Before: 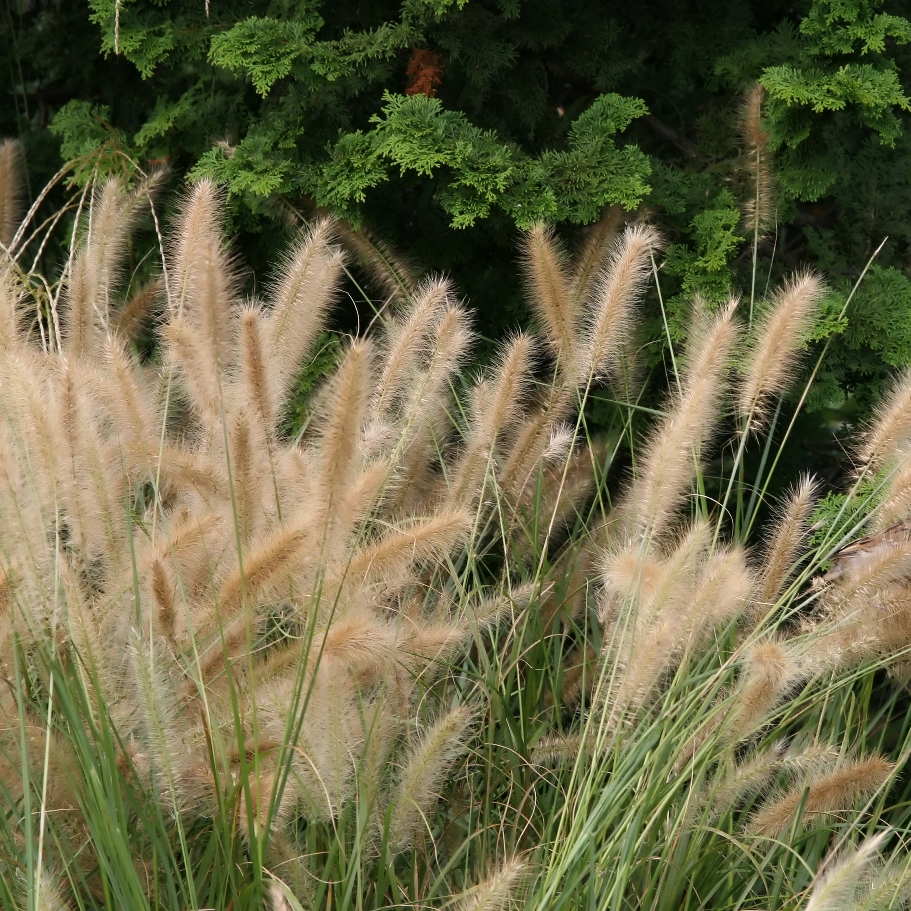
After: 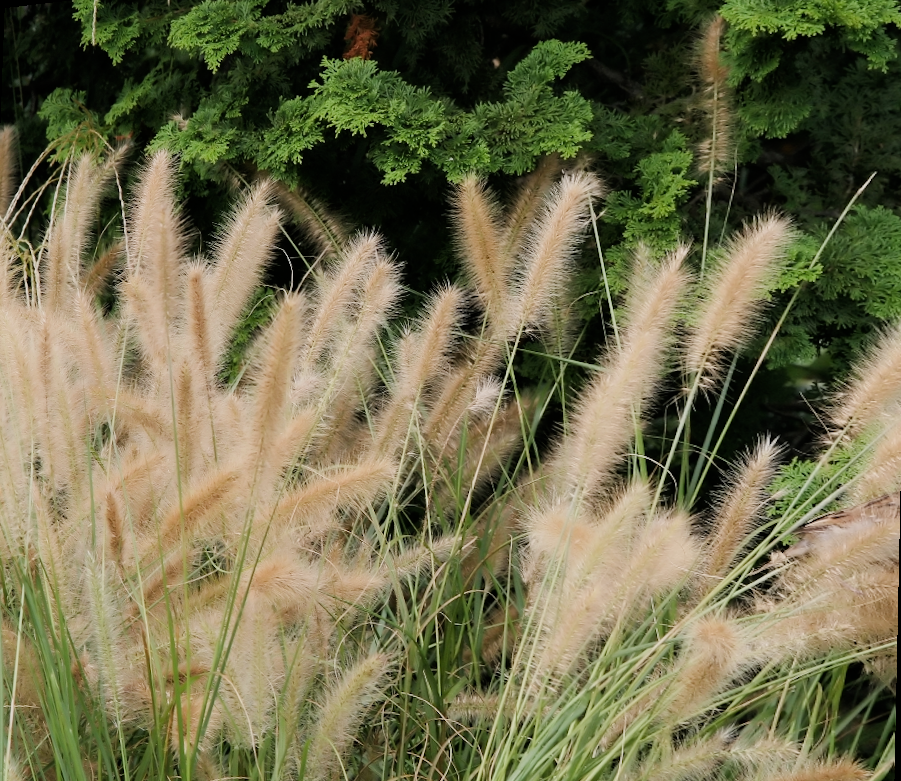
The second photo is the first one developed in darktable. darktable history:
rotate and perspective: rotation 1.69°, lens shift (vertical) -0.023, lens shift (horizontal) -0.291, crop left 0.025, crop right 0.988, crop top 0.092, crop bottom 0.842
exposure: exposure 0.426 EV, compensate highlight preservation false
filmic rgb: black relative exposure -7.65 EV, white relative exposure 4.56 EV, hardness 3.61
